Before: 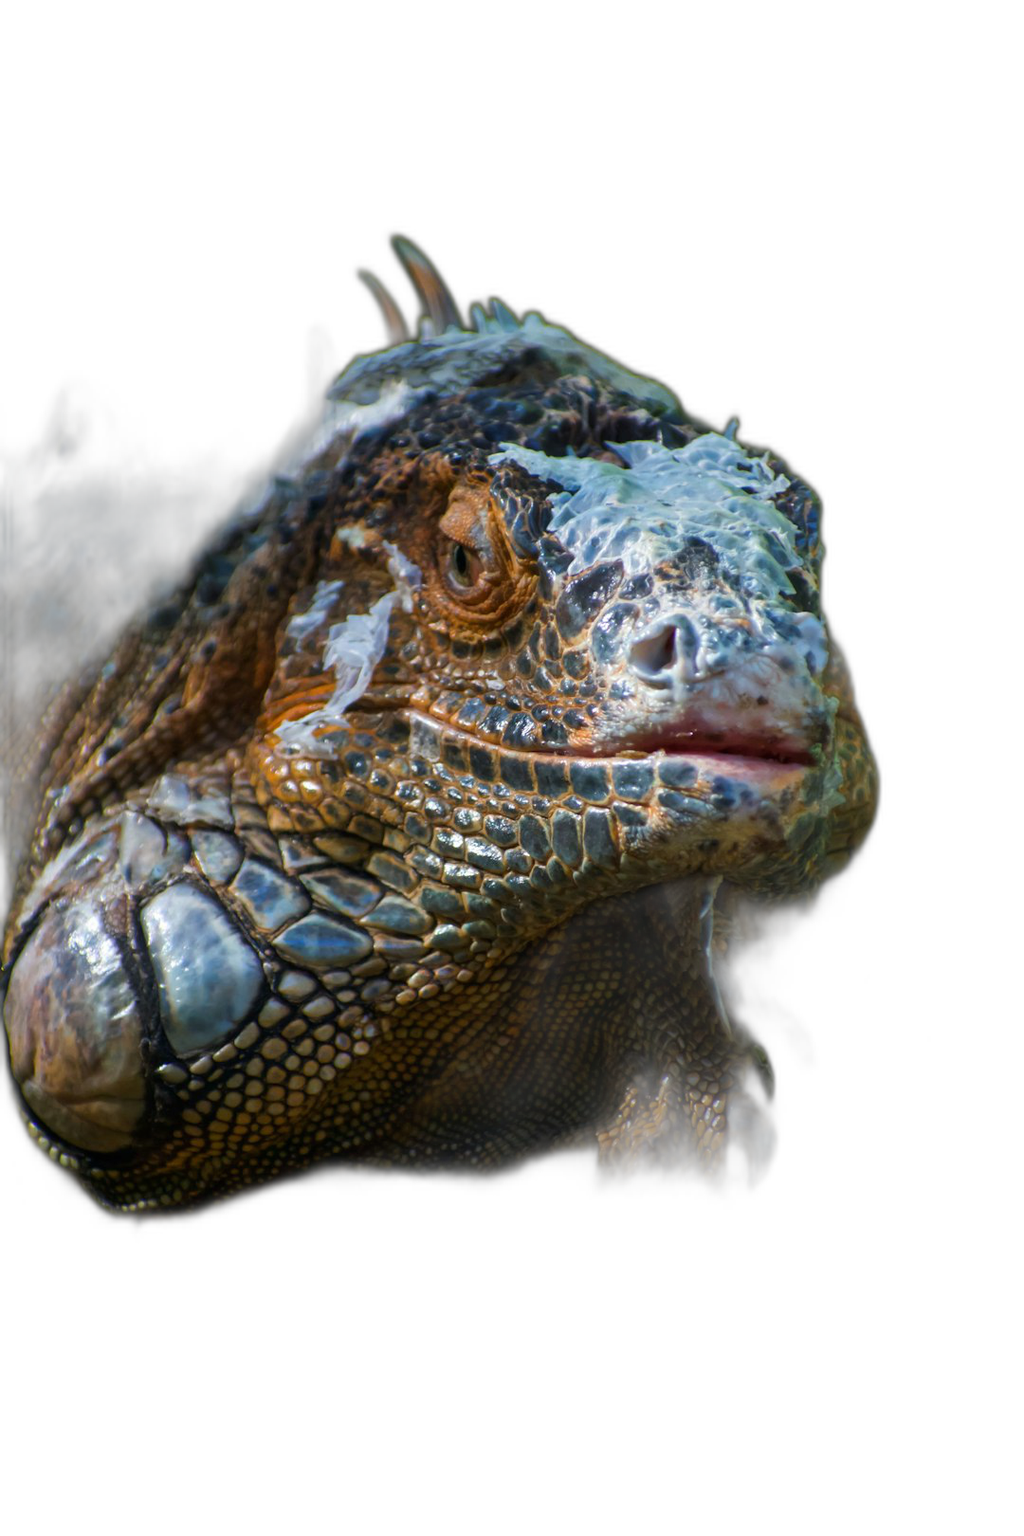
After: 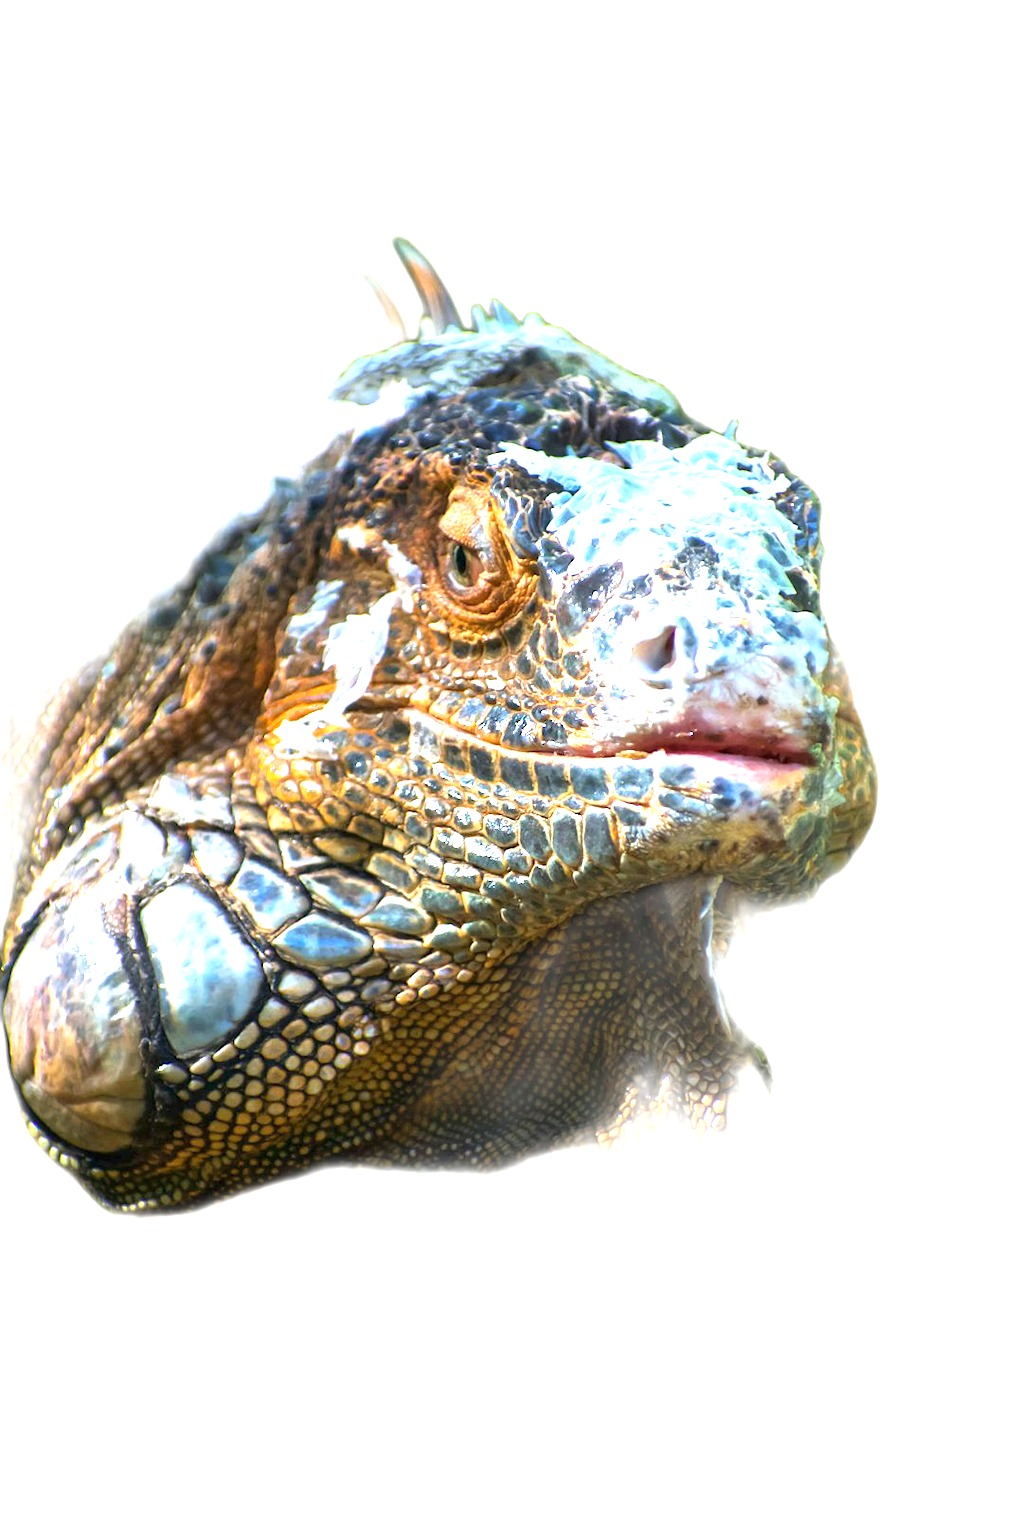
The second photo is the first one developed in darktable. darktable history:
exposure: exposure 1.988 EV, compensate exposure bias true, compensate highlight preservation false
sharpen: radius 1.231, amount 0.3, threshold 0.056
